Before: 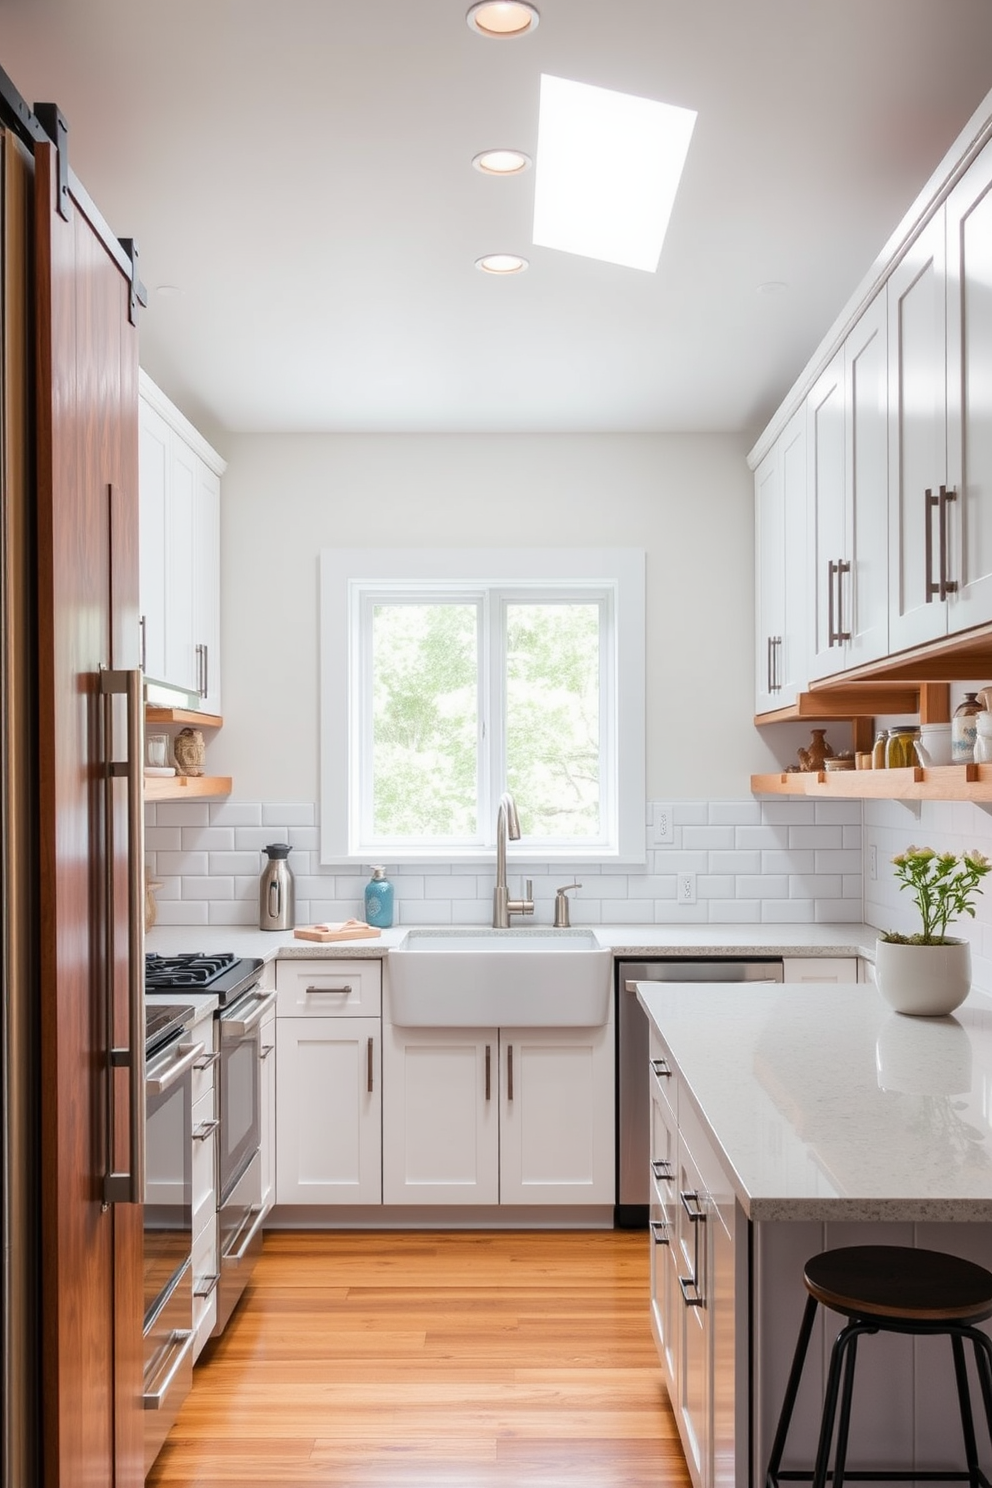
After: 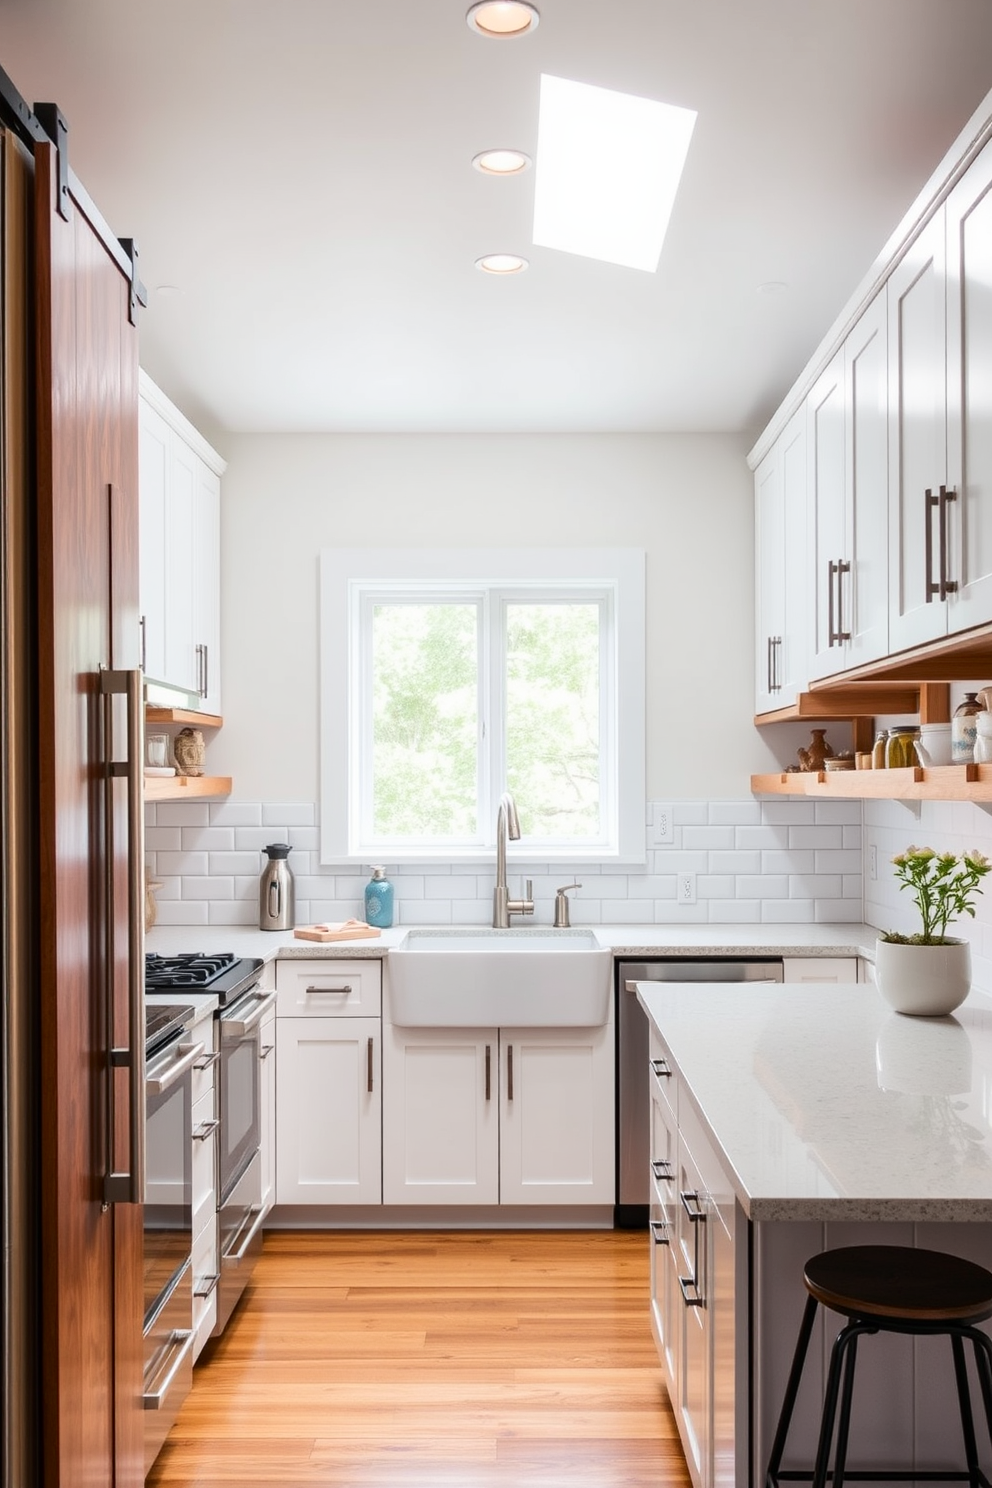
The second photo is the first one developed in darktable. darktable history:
contrast brightness saturation: contrast 0.144
